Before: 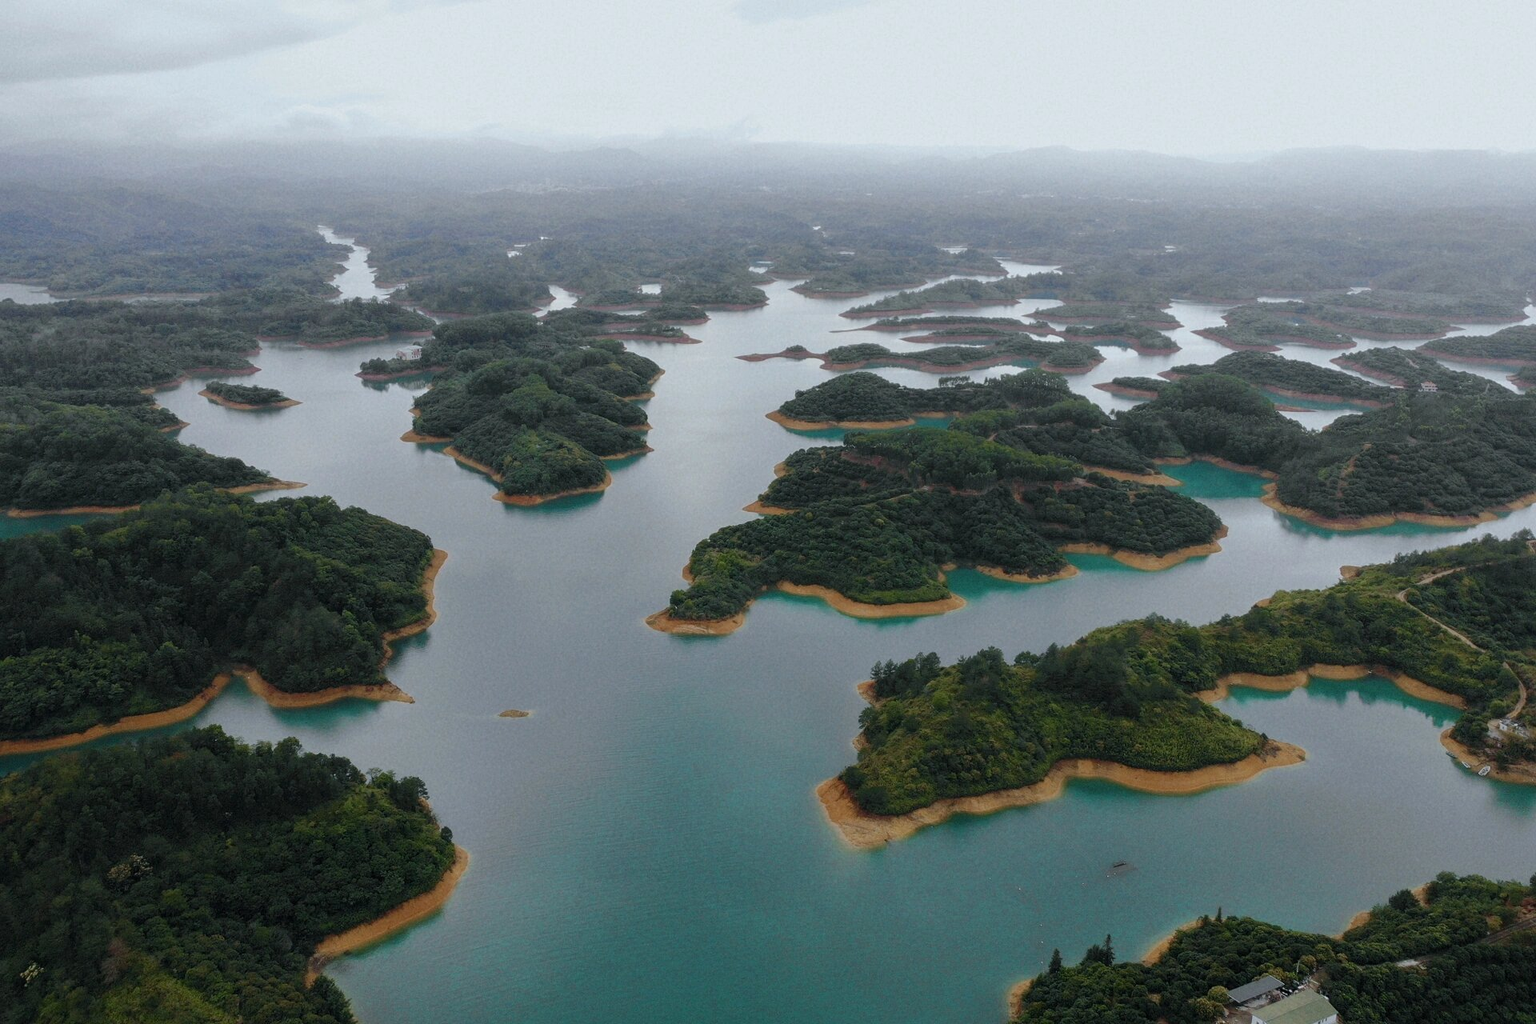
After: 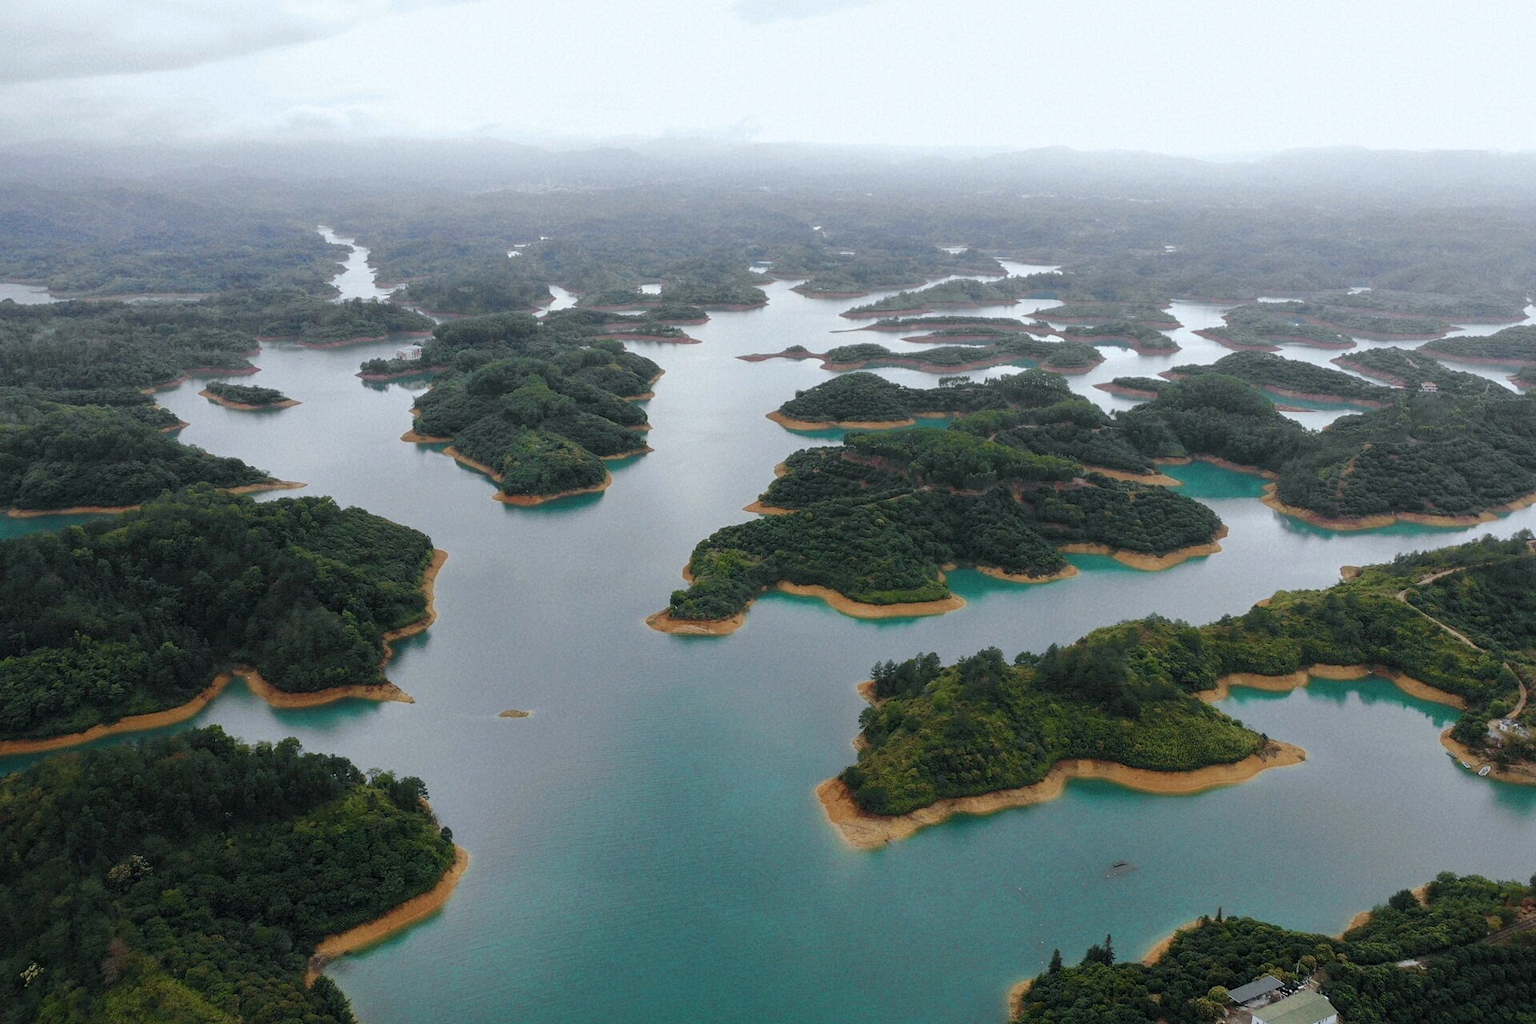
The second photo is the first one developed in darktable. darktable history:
exposure: exposure 0.295 EV, compensate highlight preservation false
